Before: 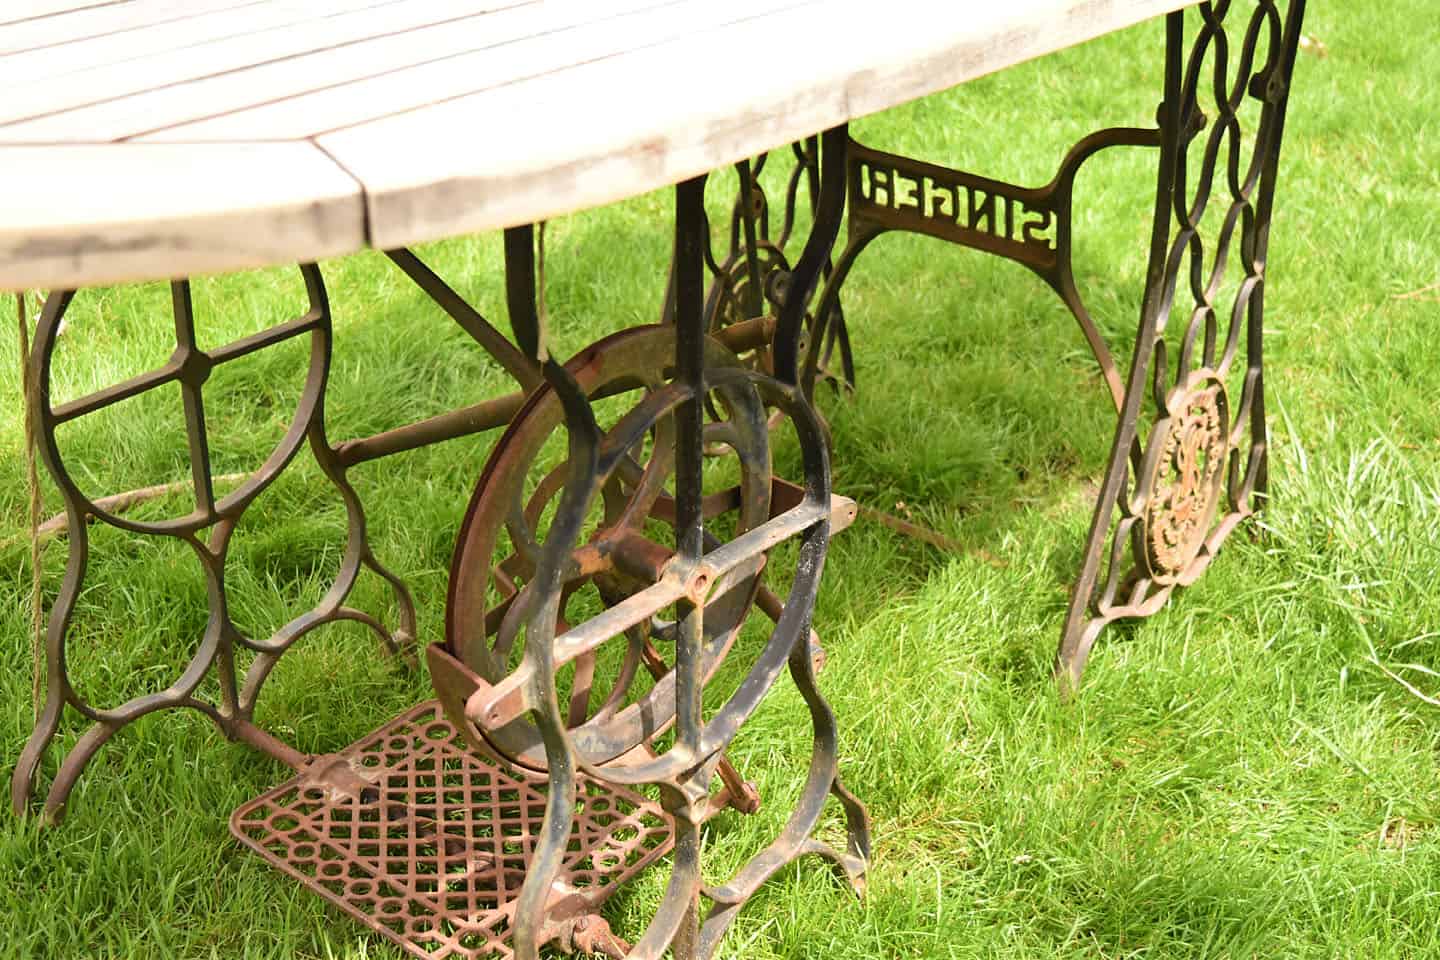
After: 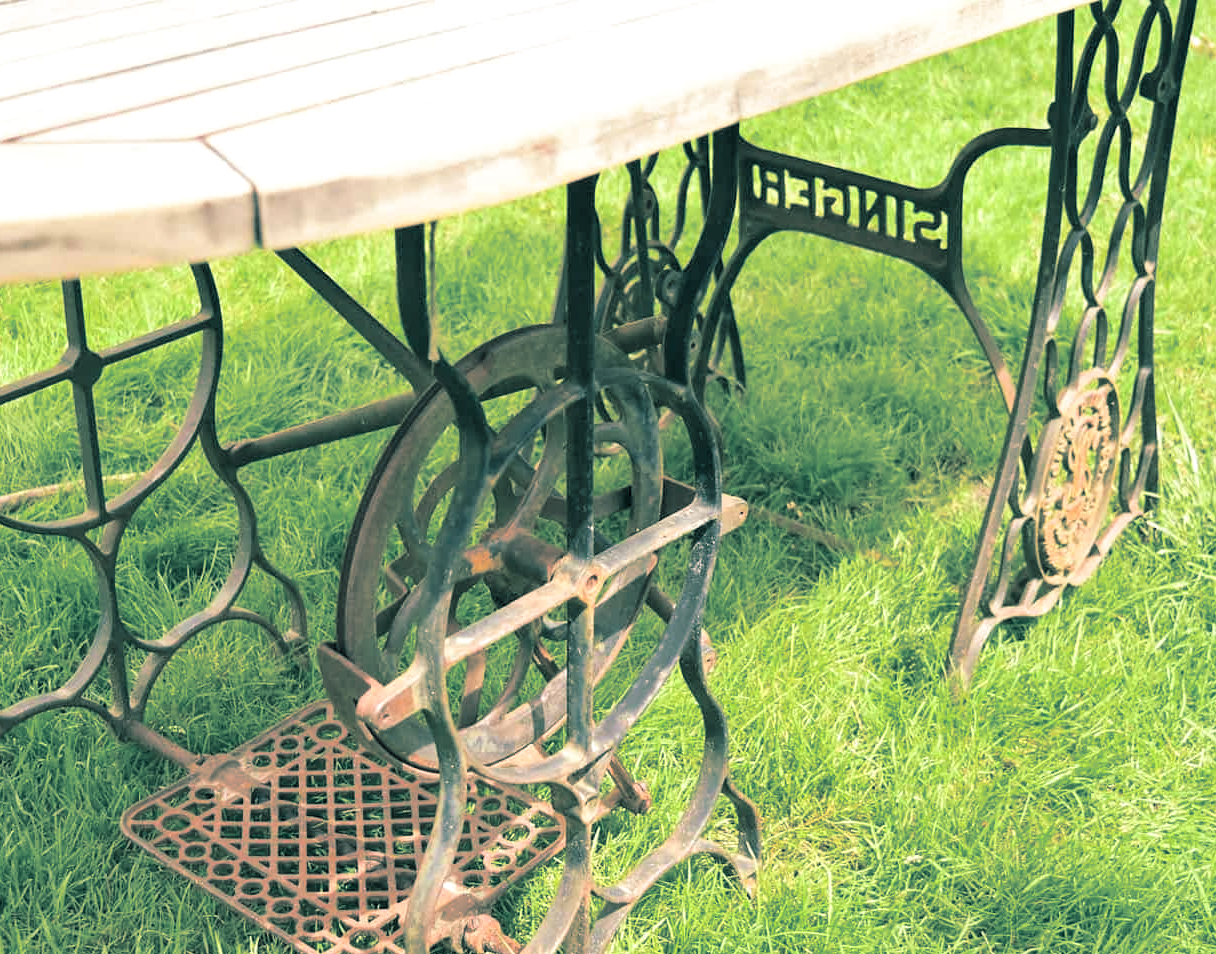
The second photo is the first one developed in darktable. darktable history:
crop: left 7.598%, right 7.873%
local contrast: highlights 100%, shadows 100%, detail 120%, midtone range 0.2
split-toning: shadows › hue 186.43°, highlights › hue 49.29°, compress 30.29%
contrast brightness saturation: brightness 0.13
